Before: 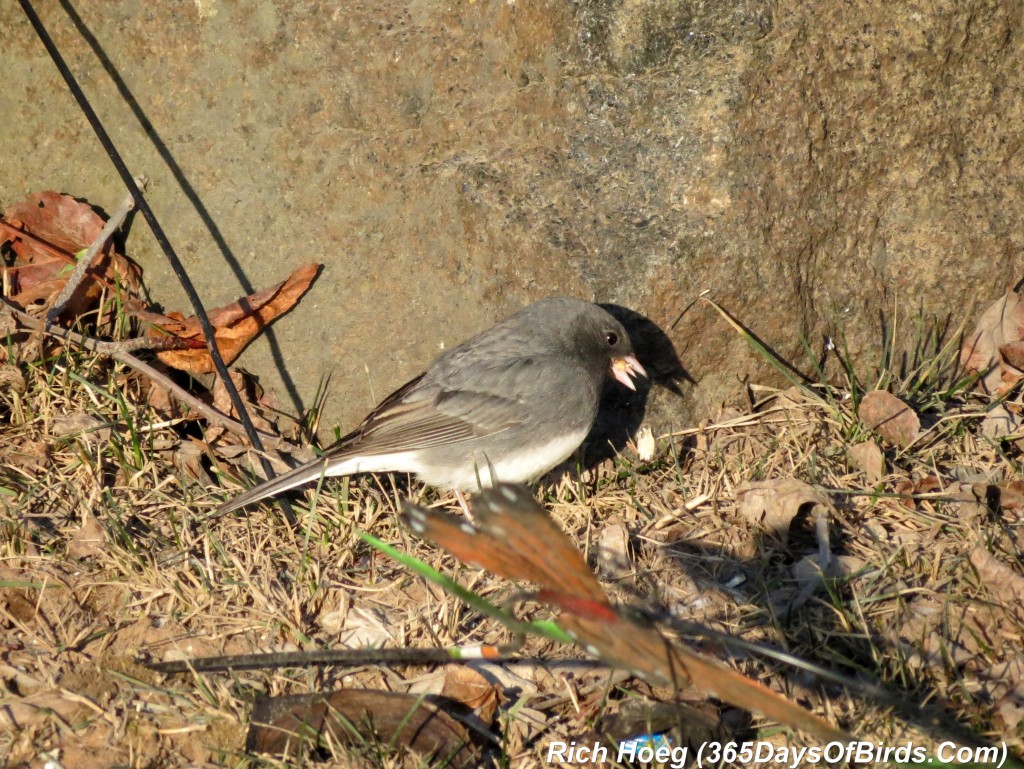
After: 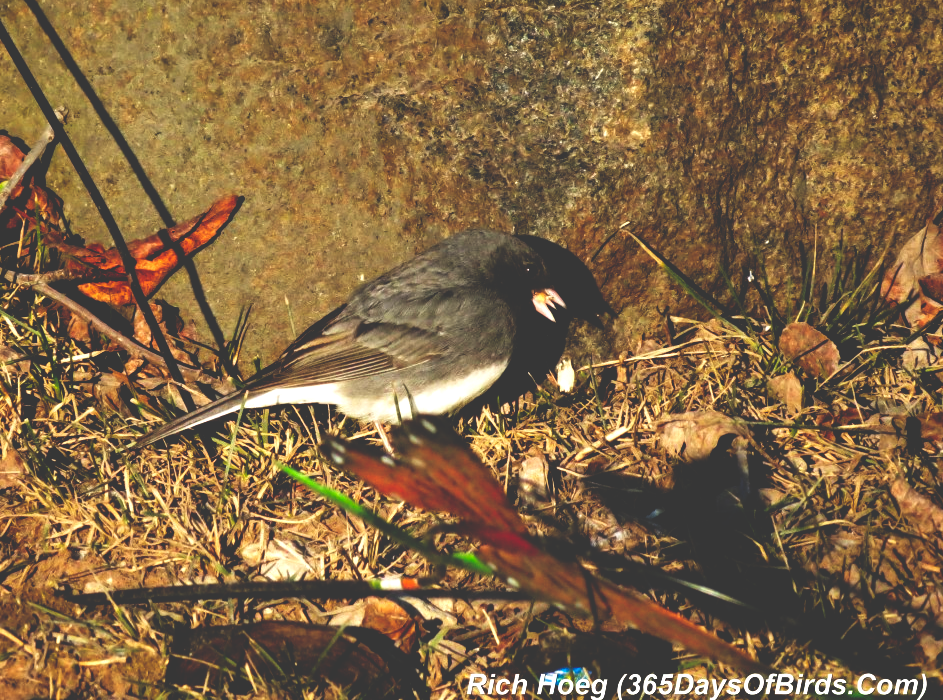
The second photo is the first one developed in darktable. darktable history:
base curve: curves: ch0 [(0, 0.036) (0.083, 0.04) (0.804, 1)], preserve colors none
crop and rotate: left 7.889%, top 8.869%
